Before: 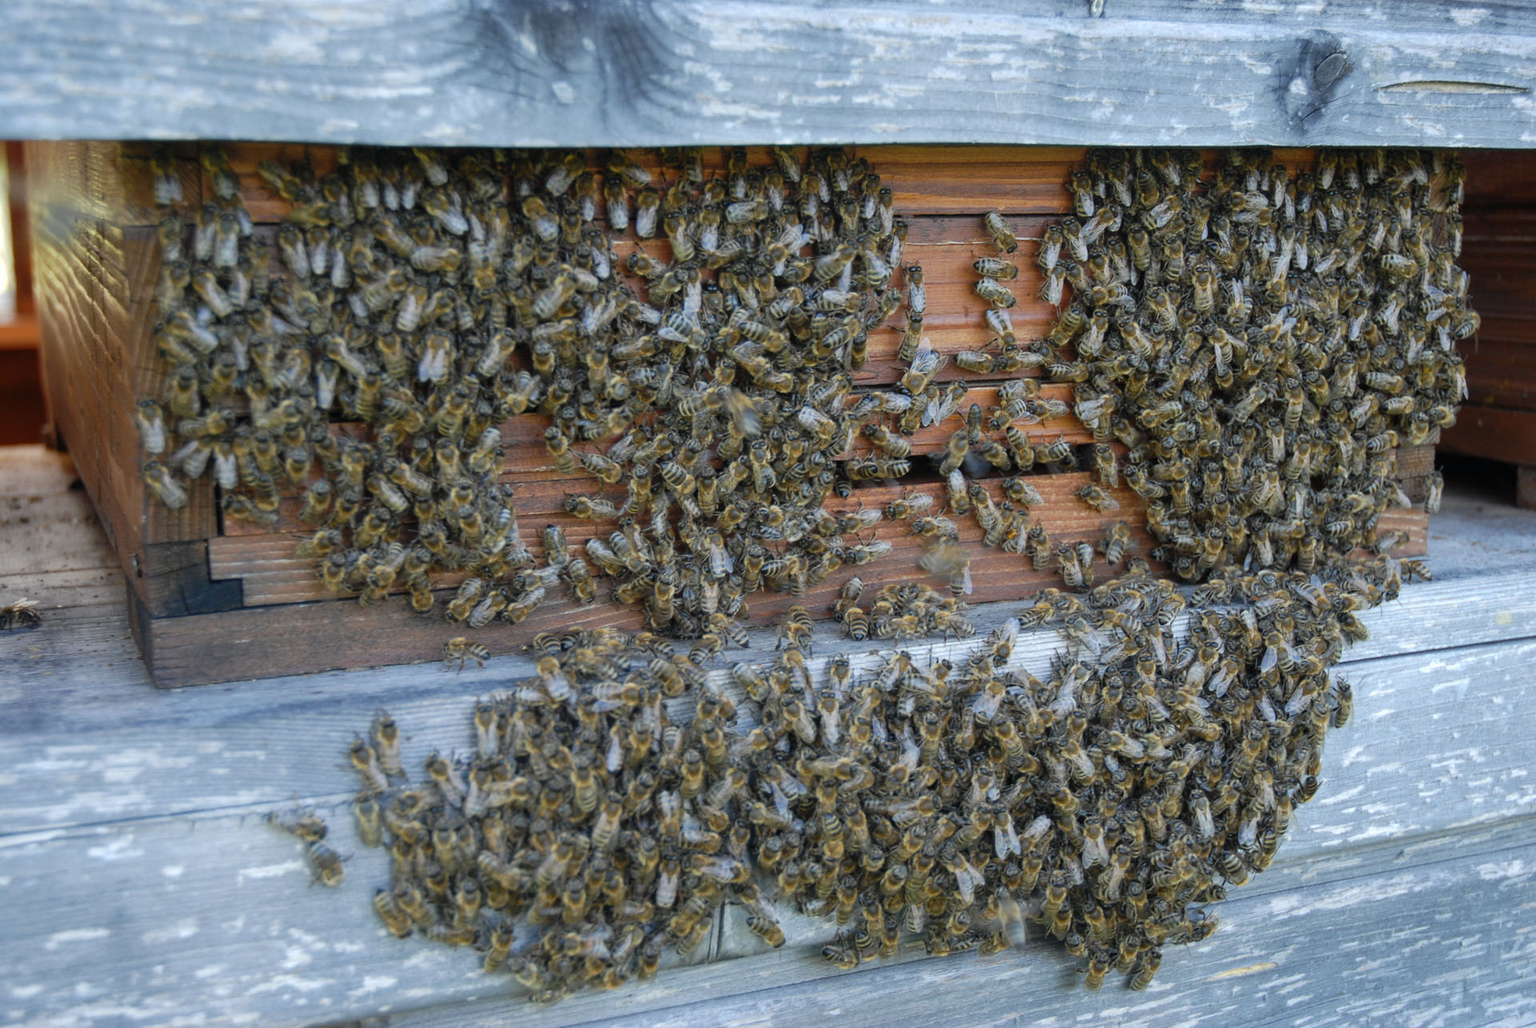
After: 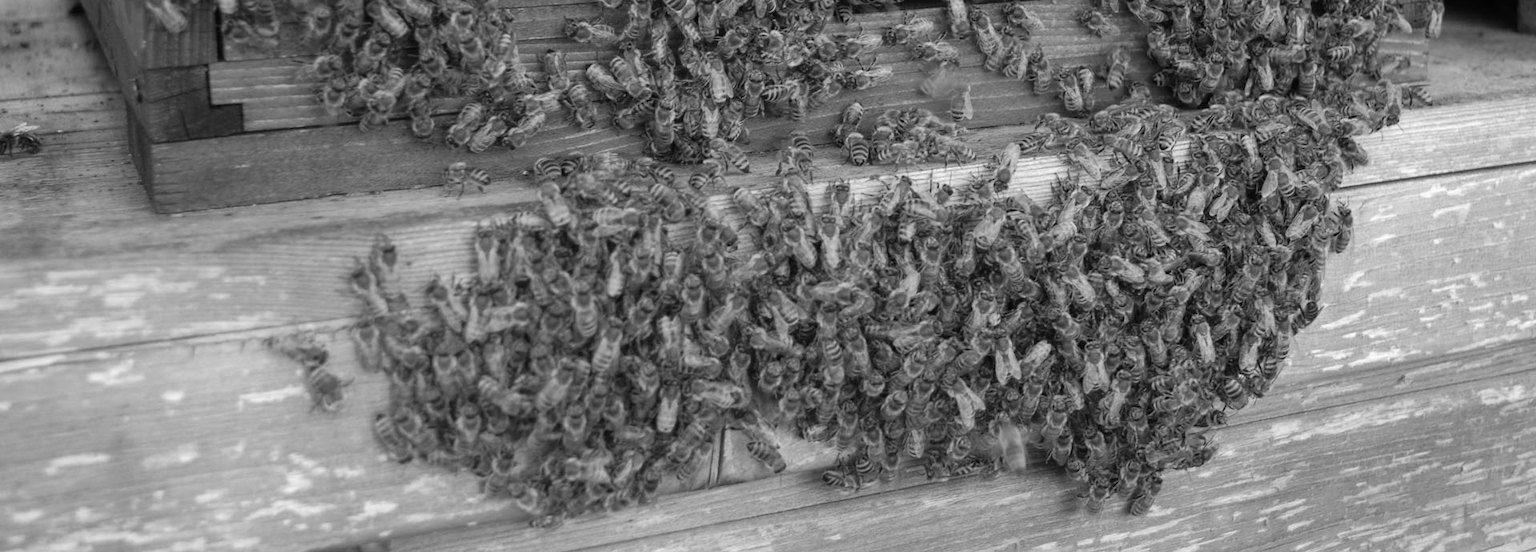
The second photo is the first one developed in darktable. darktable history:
crop and rotate: top 46.237%
monochrome: on, module defaults
color balance rgb: linear chroma grading › global chroma 15%, perceptual saturation grading › global saturation 30%
